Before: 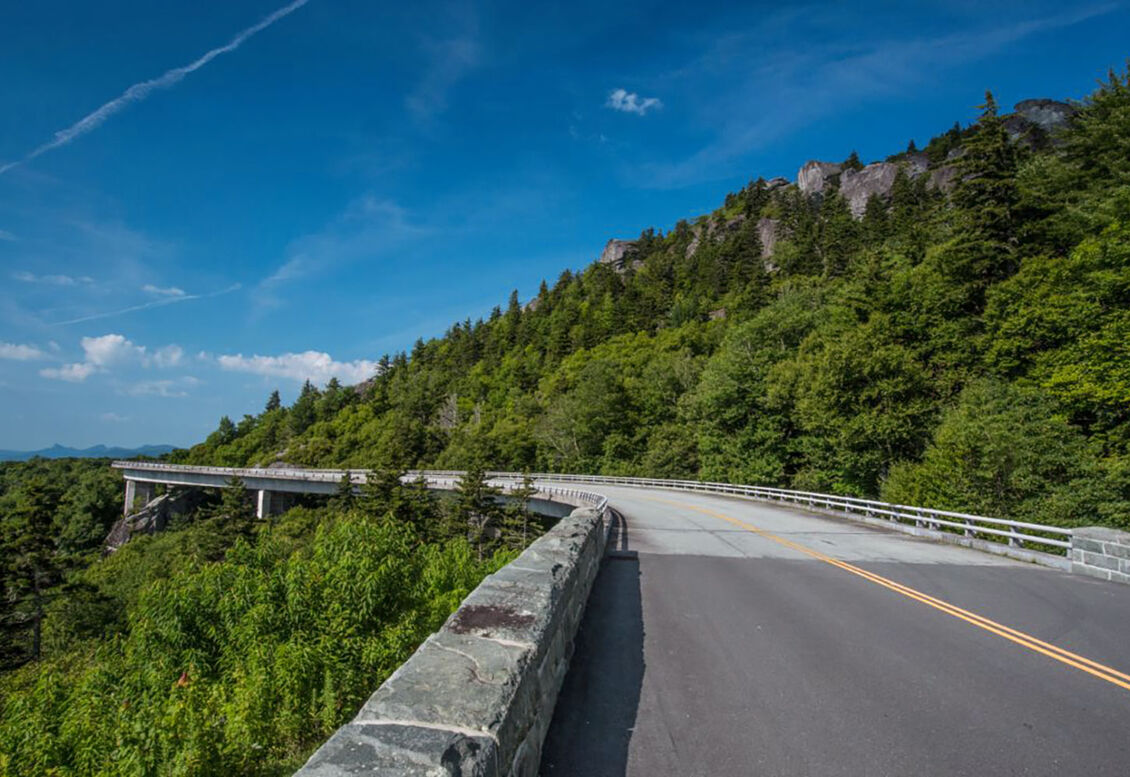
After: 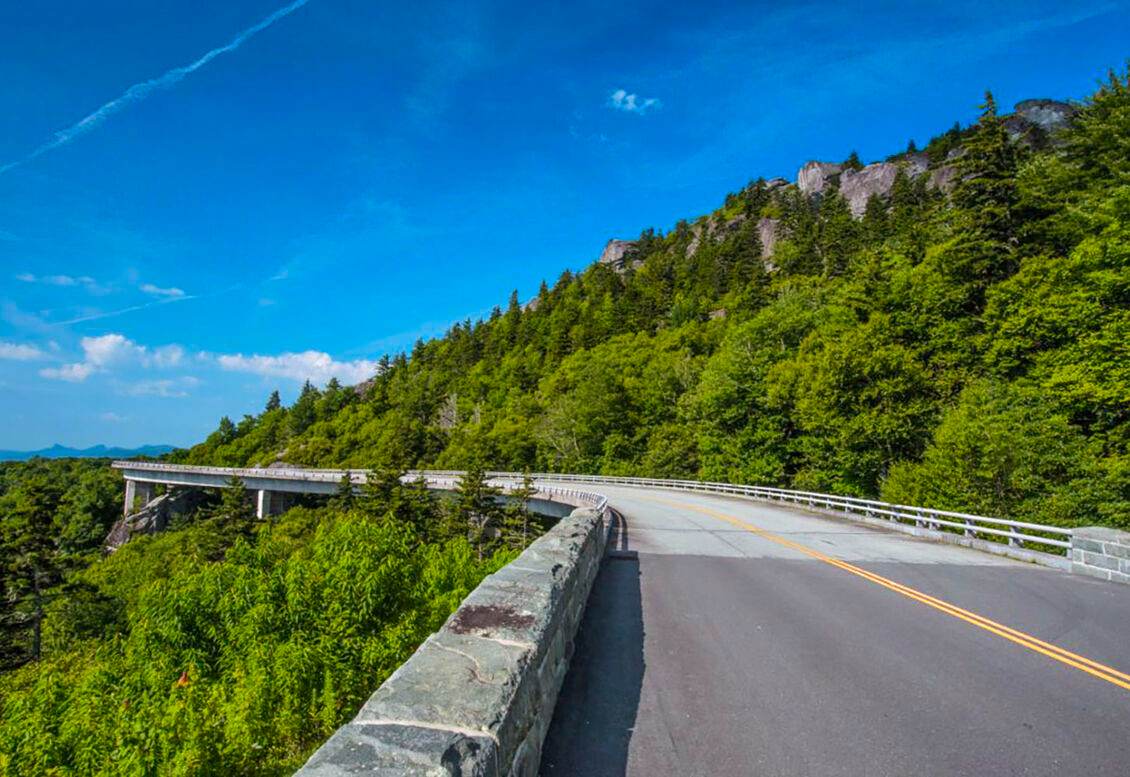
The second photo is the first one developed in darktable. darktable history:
color balance rgb: highlights gain › luminance 14.627%, linear chroma grading › global chroma 15.553%, perceptual saturation grading › global saturation 8.834%, perceptual brilliance grading › mid-tones 10.446%, perceptual brilliance grading › shadows 14.155%, global vibrance 20%
shadows and highlights: highlights color adjustment 72.43%, soften with gaussian
